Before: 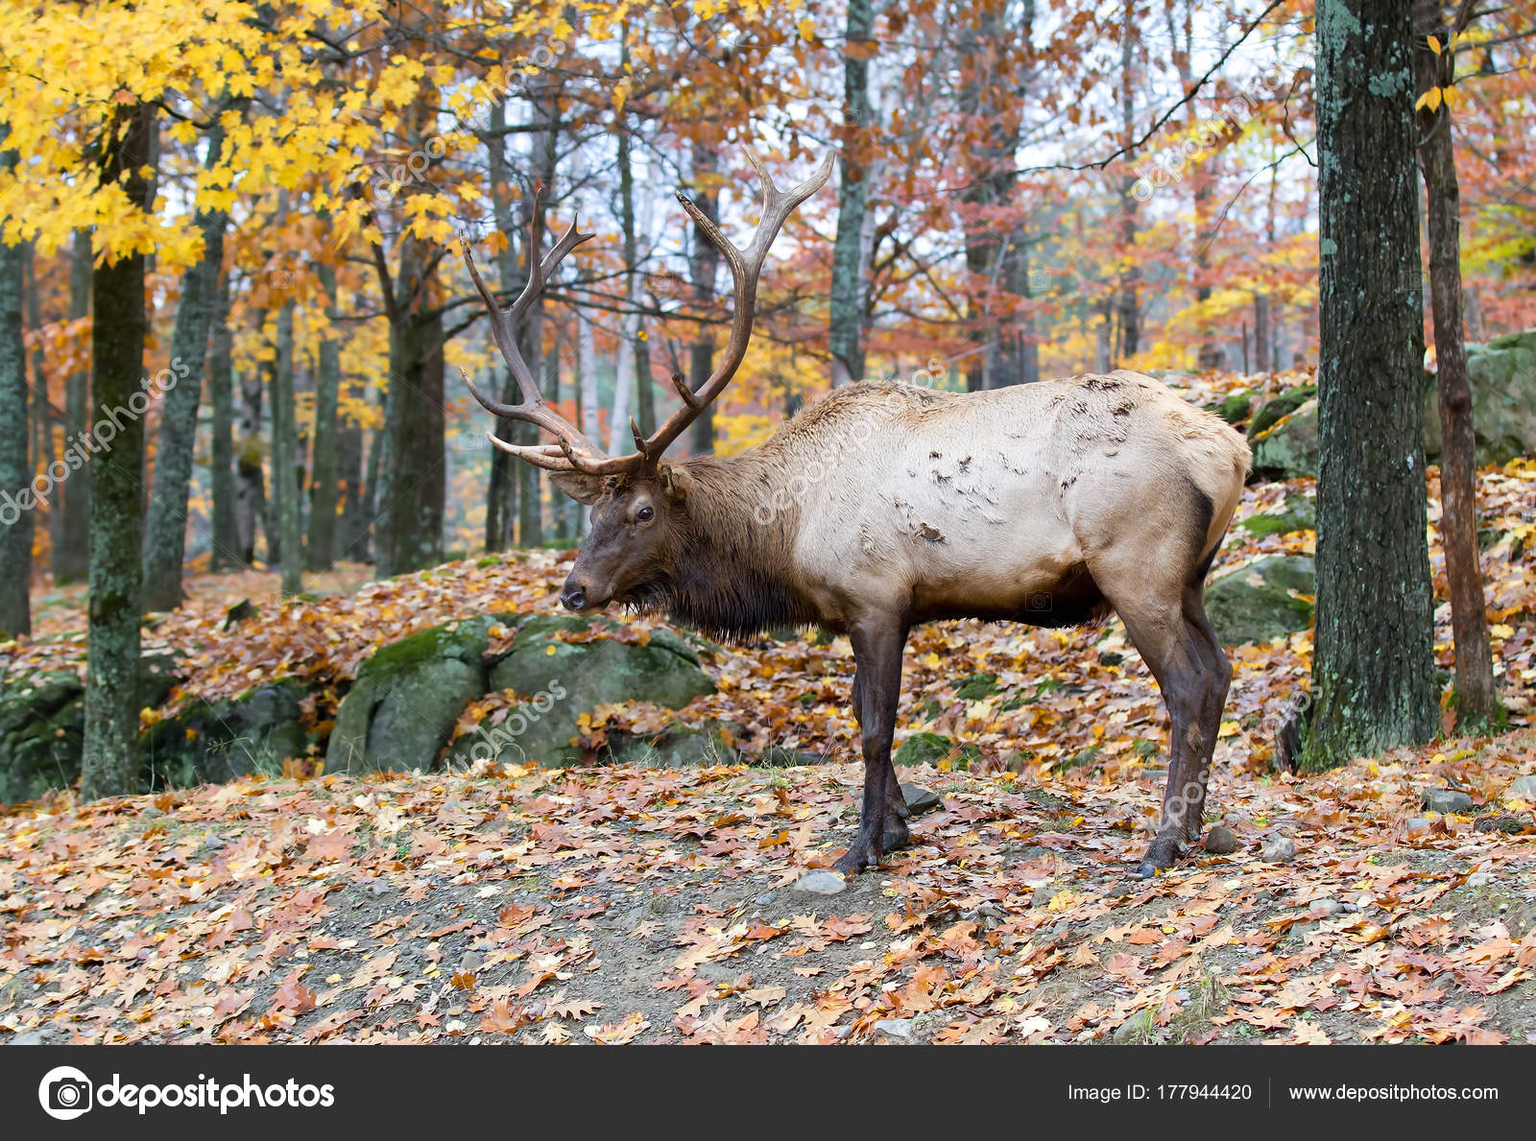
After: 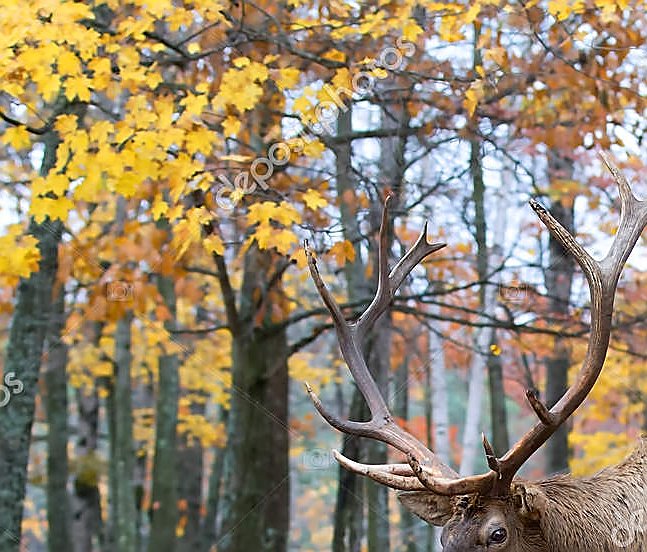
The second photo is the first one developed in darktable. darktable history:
crop and rotate: left 10.899%, top 0.076%, right 48.652%, bottom 53.456%
shadows and highlights: shadows -23.55, highlights 45.54, soften with gaussian
sharpen: radius 1.418, amount 1.264, threshold 0.838
